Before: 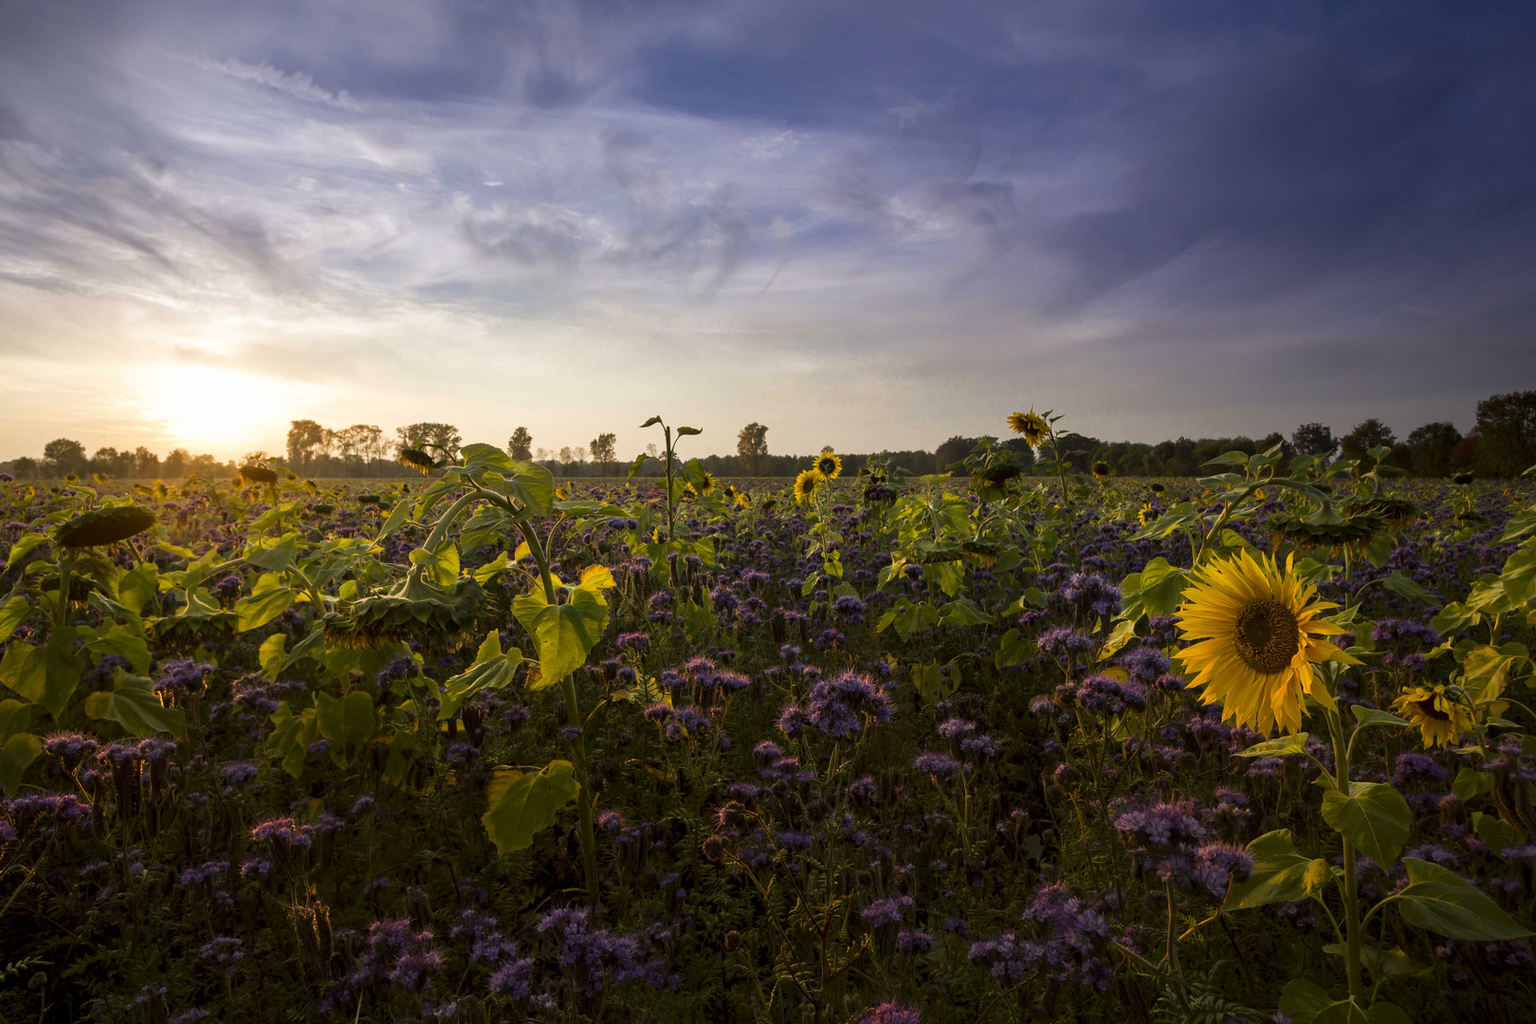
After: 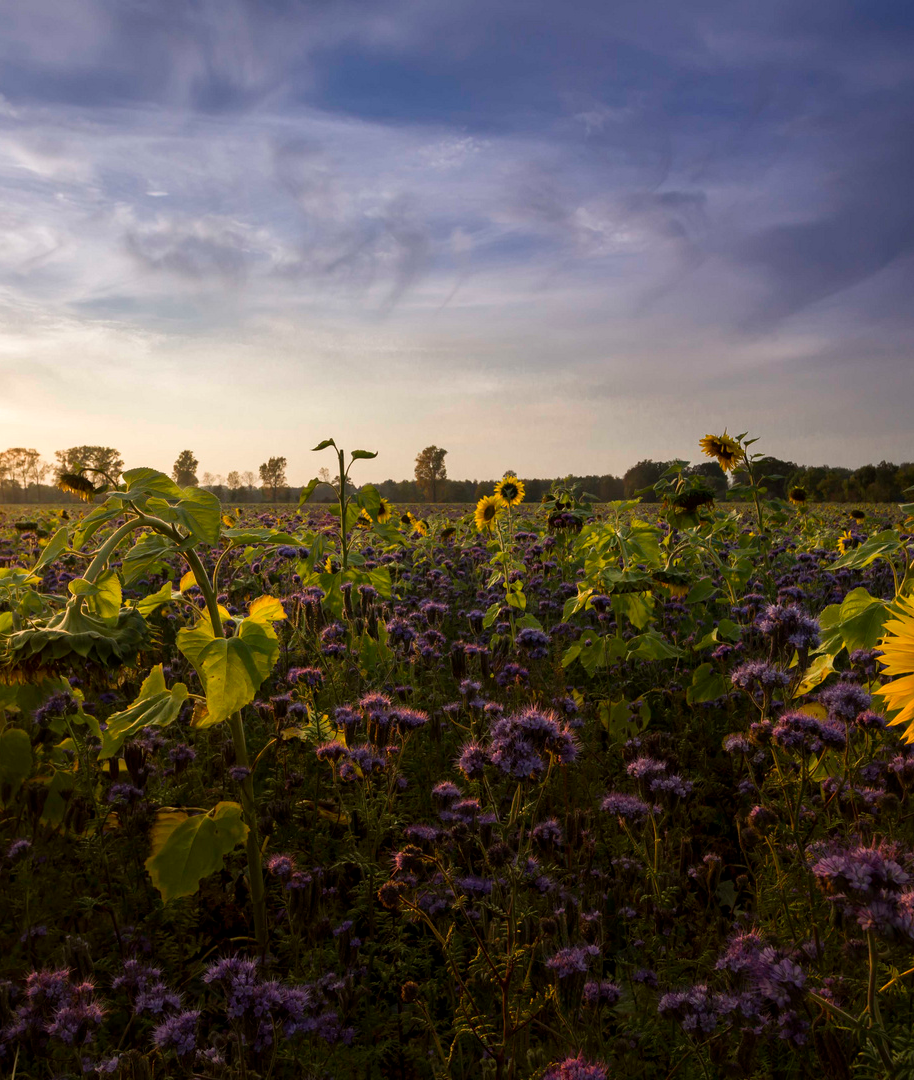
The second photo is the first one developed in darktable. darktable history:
crop and rotate: left 22.448%, right 21.082%
